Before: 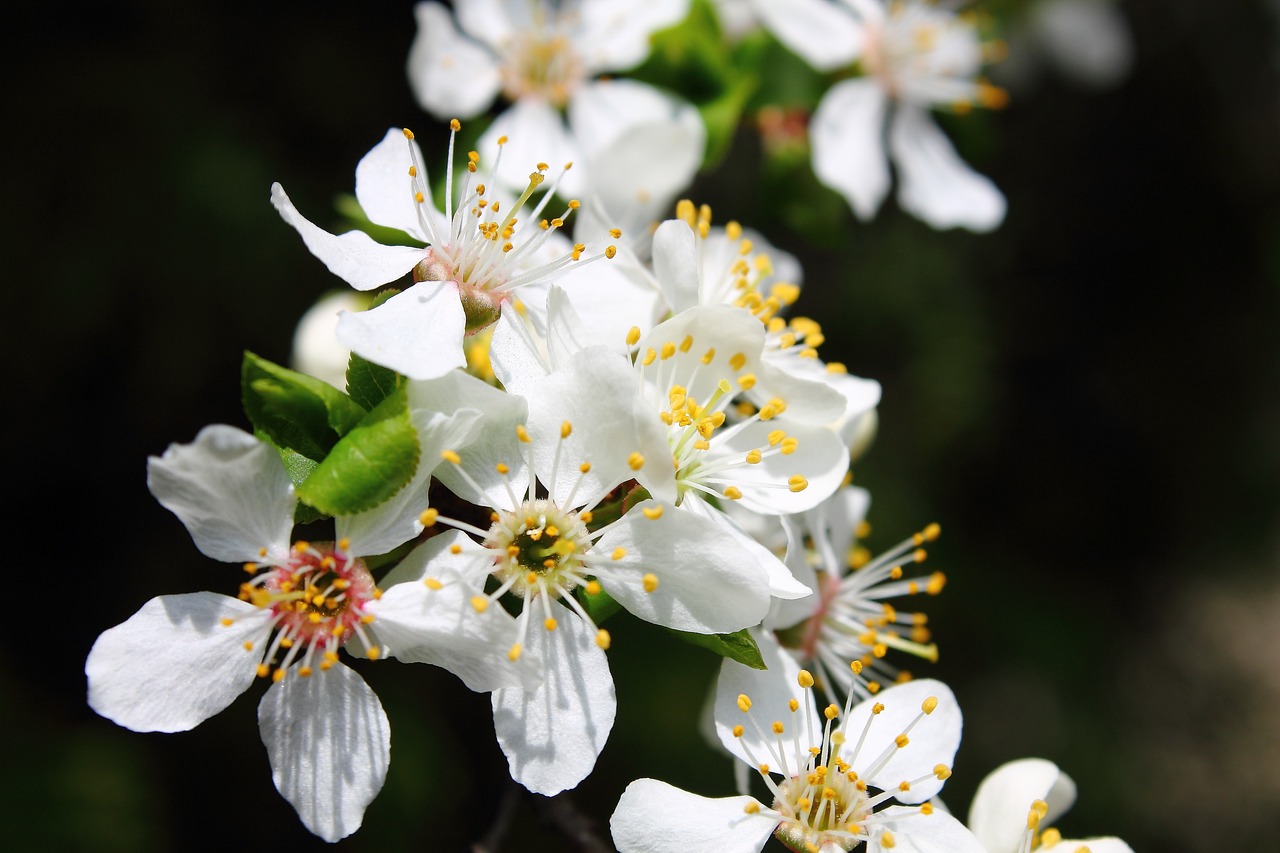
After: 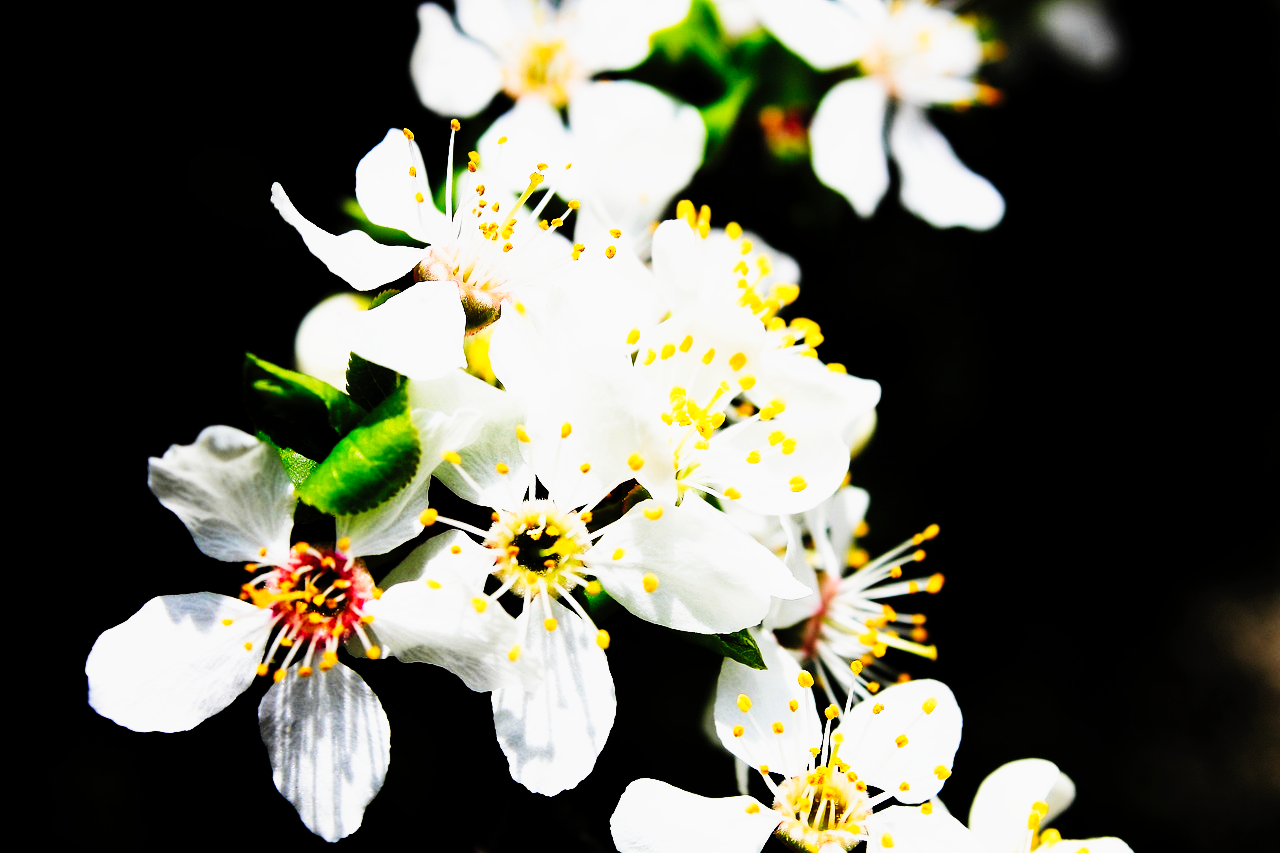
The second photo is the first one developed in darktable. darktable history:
tone curve: curves: ch0 [(0, 0) (0.003, 0.001) (0.011, 0.005) (0.025, 0.01) (0.044, 0.016) (0.069, 0.019) (0.1, 0.024) (0.136, 0.03) (0.177, 0.045) (0.224, 0.071) (0.277, 0.122) (0.335, 0.202) (0.399, 0.326) (0.468, 0.471) (0.543, 0.638) (0.623, 0.798) (0.709, 0.913) (0.801, 0.97) (0.898, 0.983) (1, 1)], preserve colors none
filmic rgb: black relative exposure -5 EV, hardness 2.88, contrast 1.3, highlights saturation mix -30%
